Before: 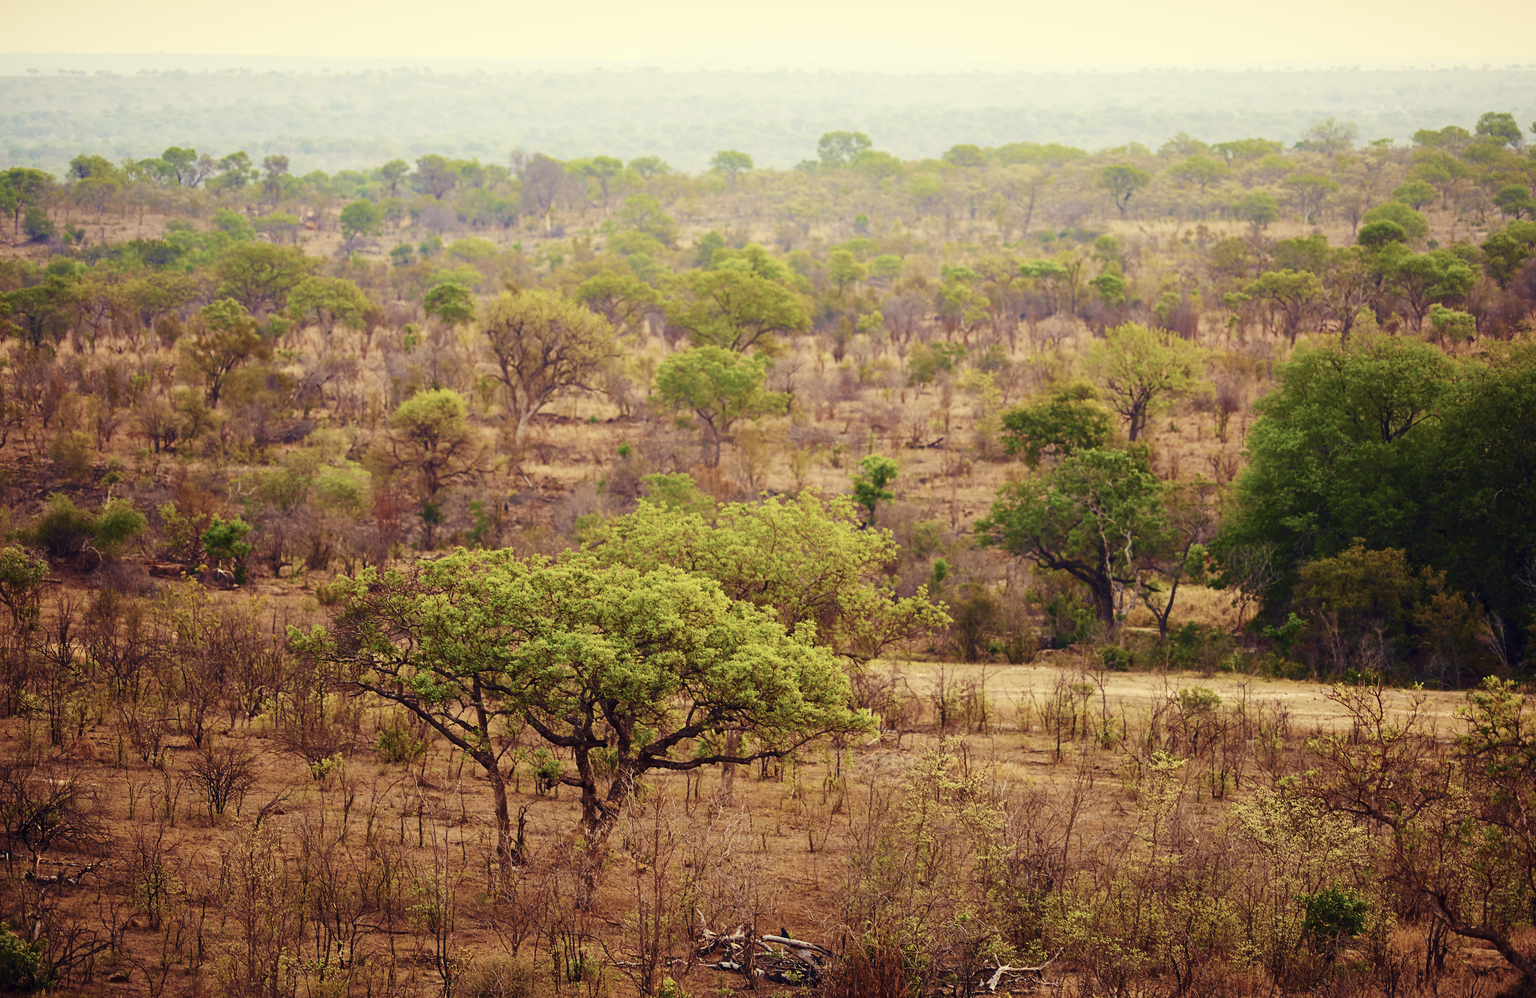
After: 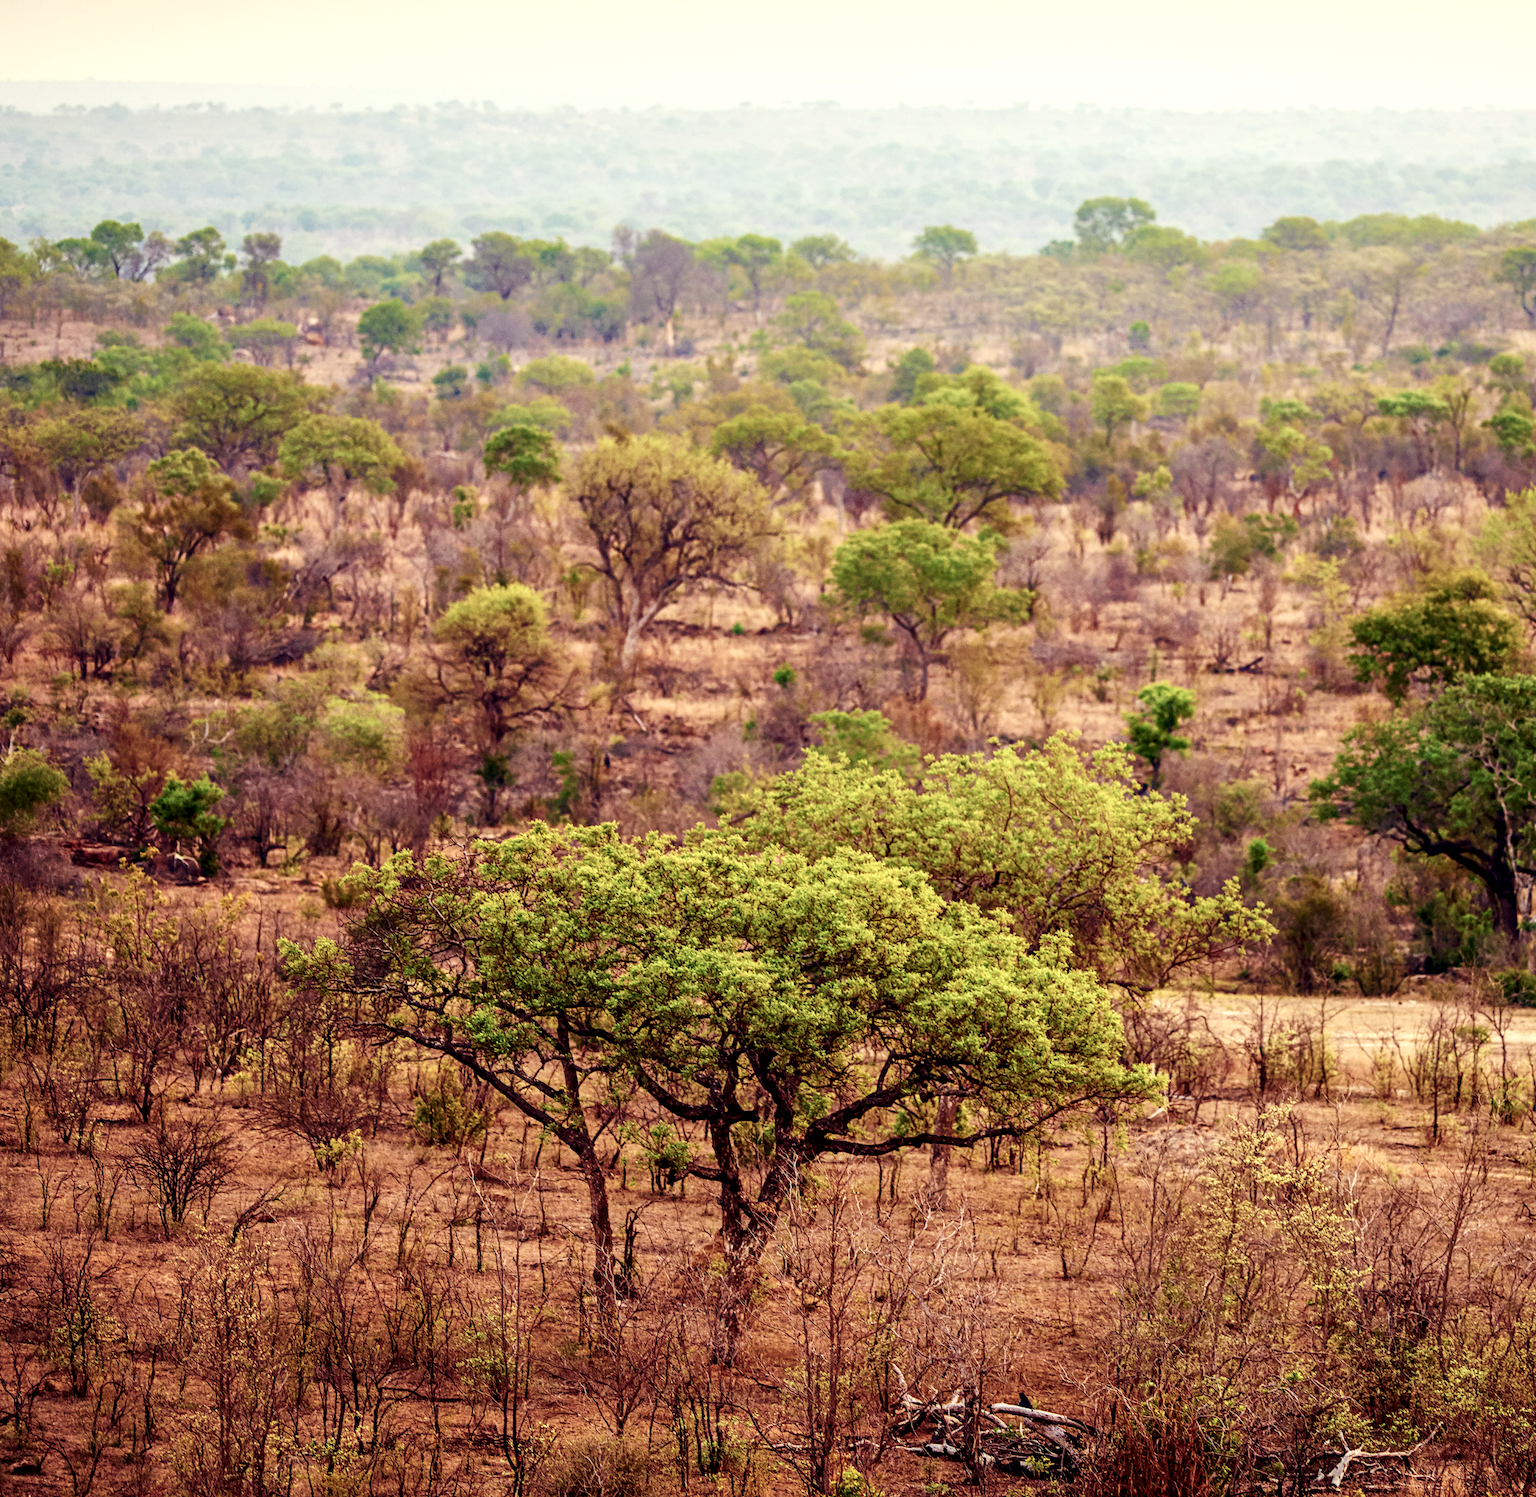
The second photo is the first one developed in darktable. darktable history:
color calibration: illuminant as shot in camera, x 0.358, y 0.373, temperature 4628.91 K
crop and rotate: left 6.617%, right 26.717%
local contrast: highlights 60%, shadows 60%, detail 160%
white balance: emerald 1
